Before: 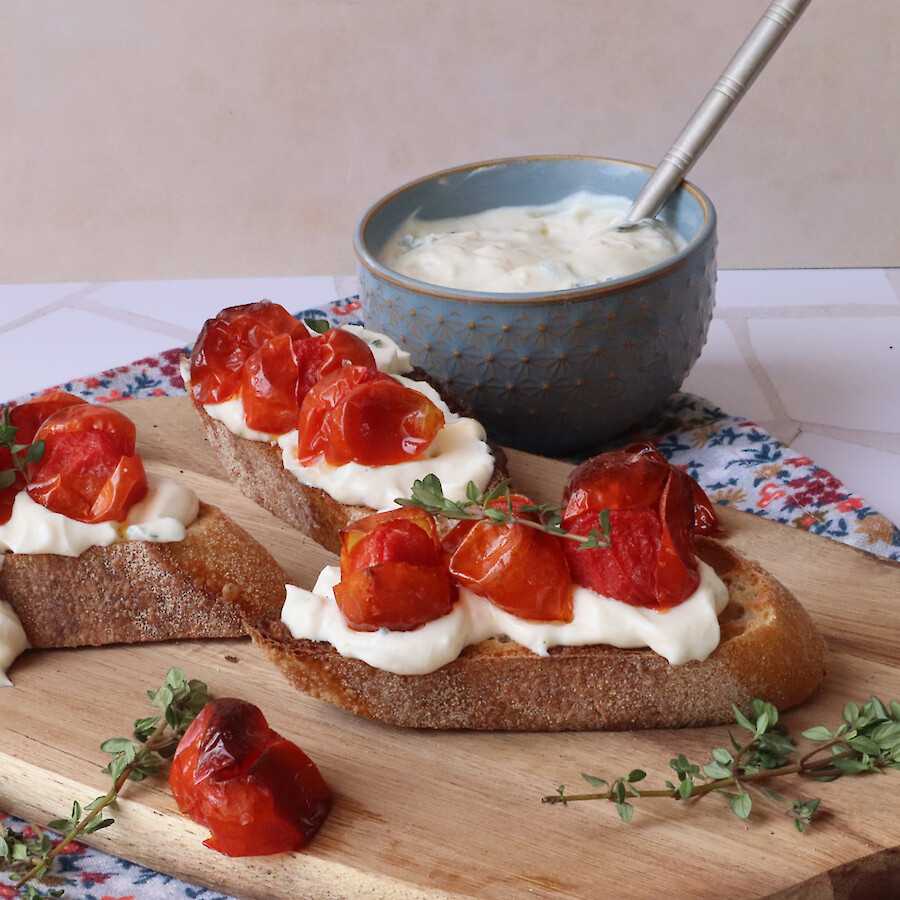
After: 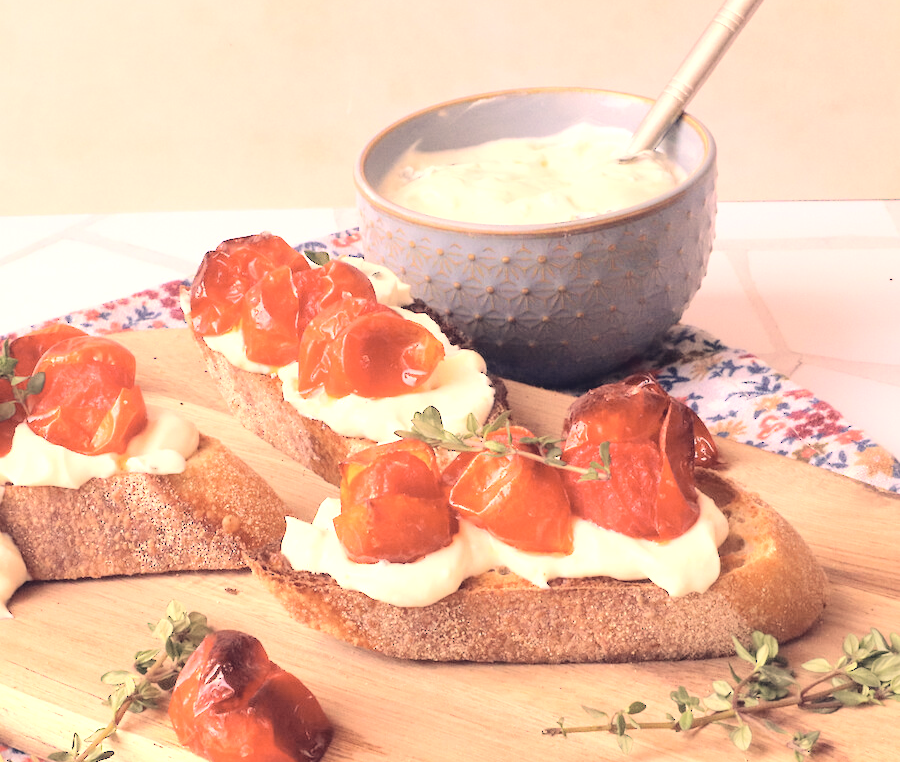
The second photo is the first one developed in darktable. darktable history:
color correction: highlights a* 19.93, highlights b* 28.22, shadows a* 3.33, shadows b* -17.23, saturation 0.732
tone curve: curves: ch0 [(0, 0) (0.003, 0.047) (0.011, 0.051) (0.025, 0.061) (0.044, 0.075) (0.069, 0.09) (0.1, 0.102) (0.136, 0.125) (0.177, 0.173) (0.224, 0.226) (0.277, 0.303) (0.335, 0.388) (0.399, 0.469) (0.468, 0.545) (0.543, 0.623) (0.623, 0.695) (0.709, 0.766) (0.801, 0.832) (0.898, 0.905) (1, 1)], color space Lab, independent channels, preserve colors none
crop: top 7.583%, bottom 7.745%
contrast brightness saturation: contrast 0.137, brightness 0.215
exposure: black level correction 0, exposure 1.009 EV, compensate exposure bias true, compensate highlight preservation false
